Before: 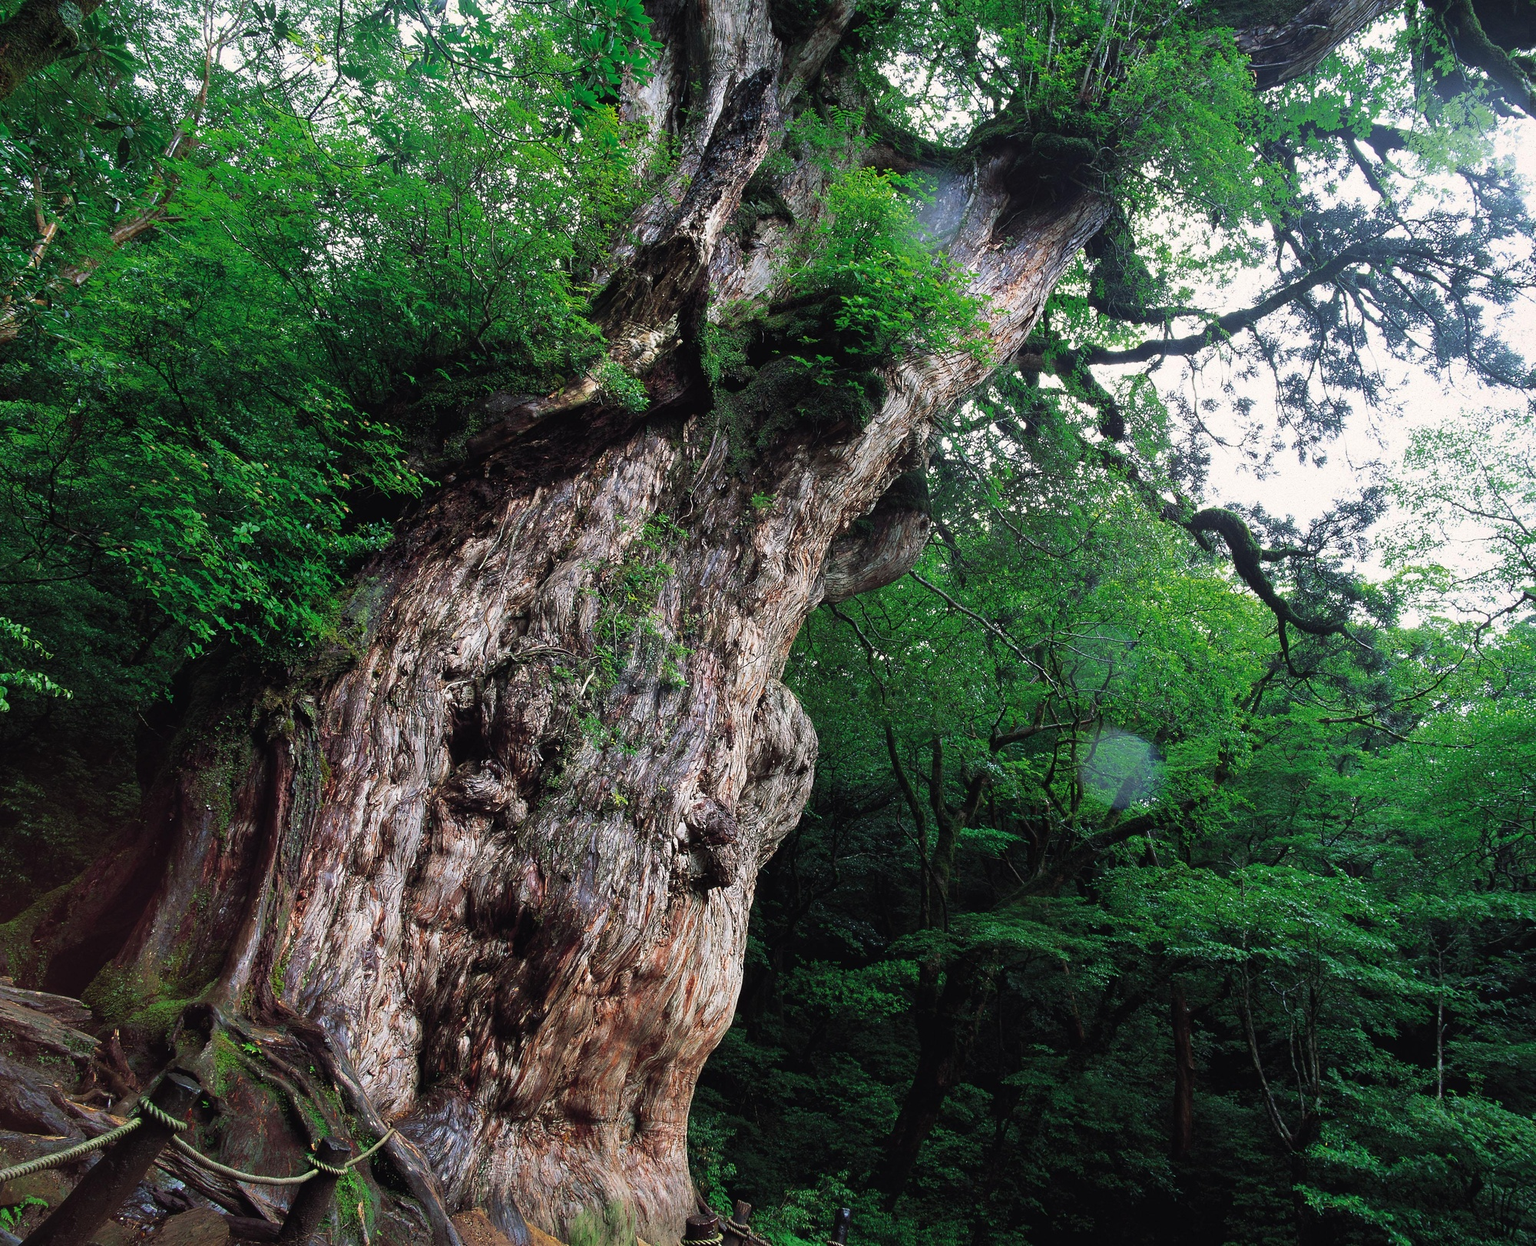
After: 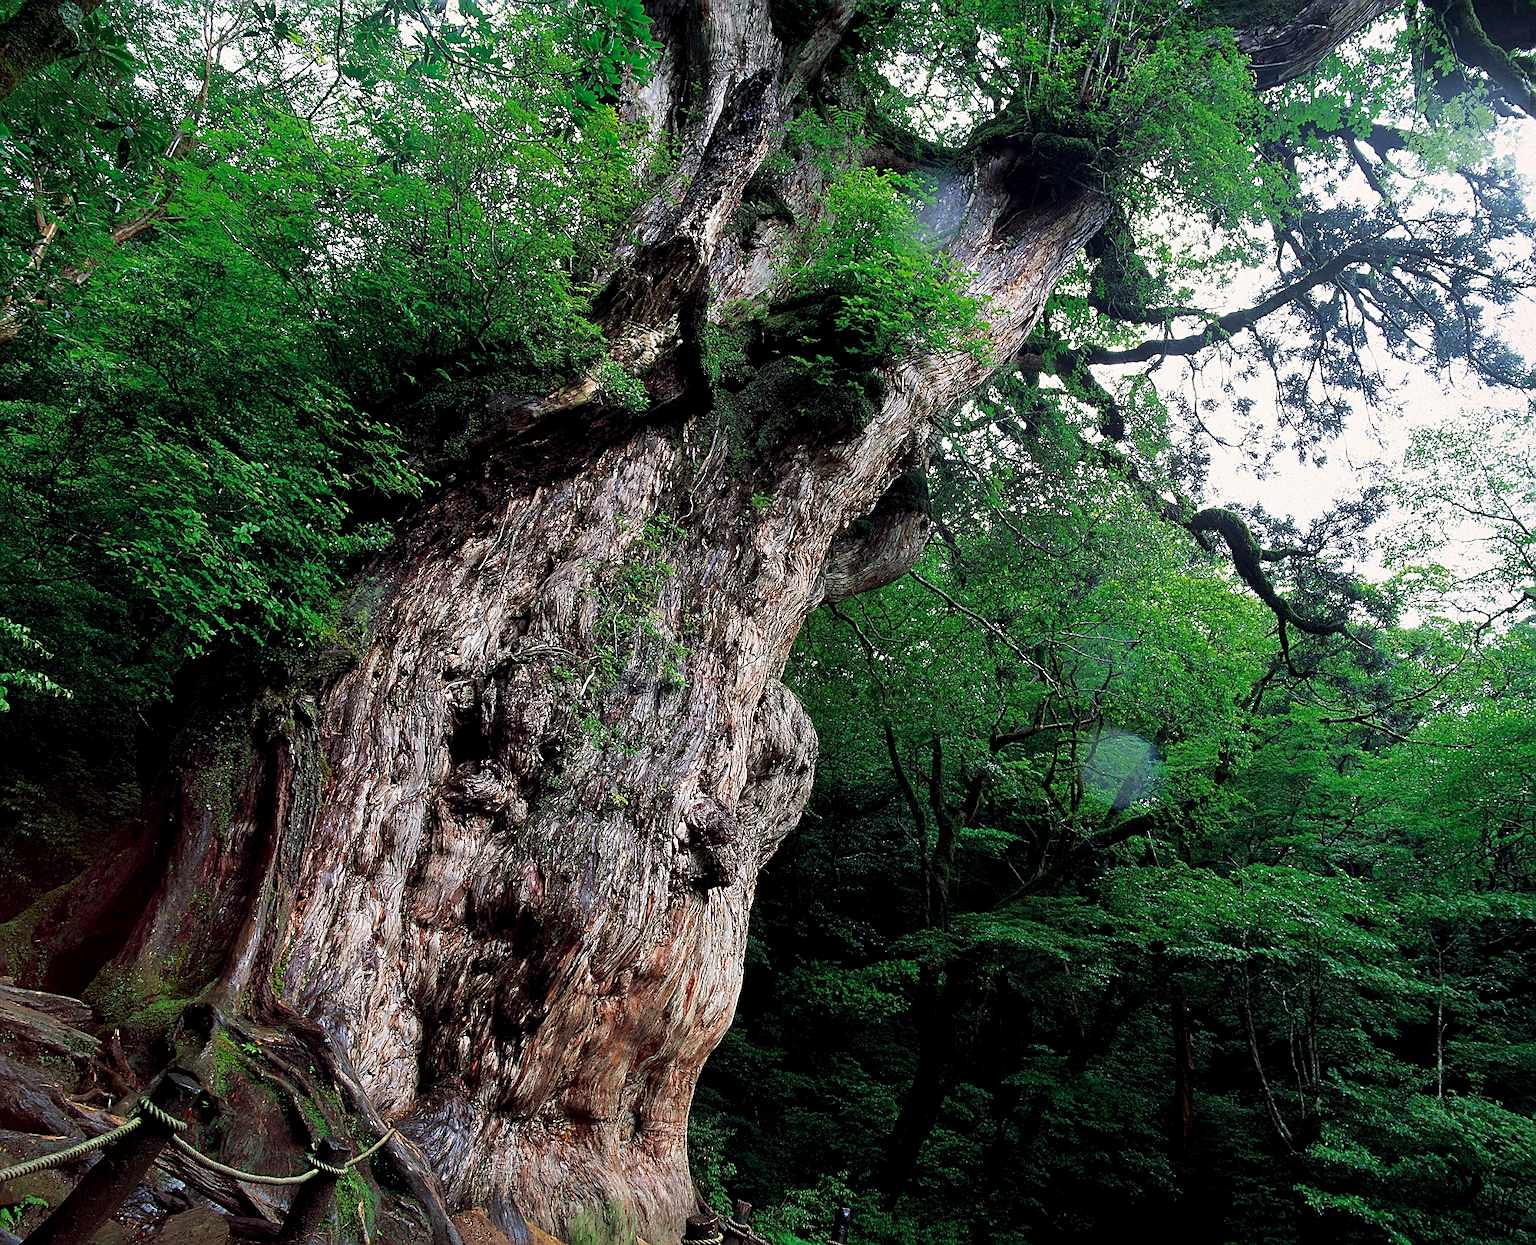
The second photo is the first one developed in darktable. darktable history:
sharpen: amount 0.586
exposure: black level correction 0.007, compensate highlight preservation false
